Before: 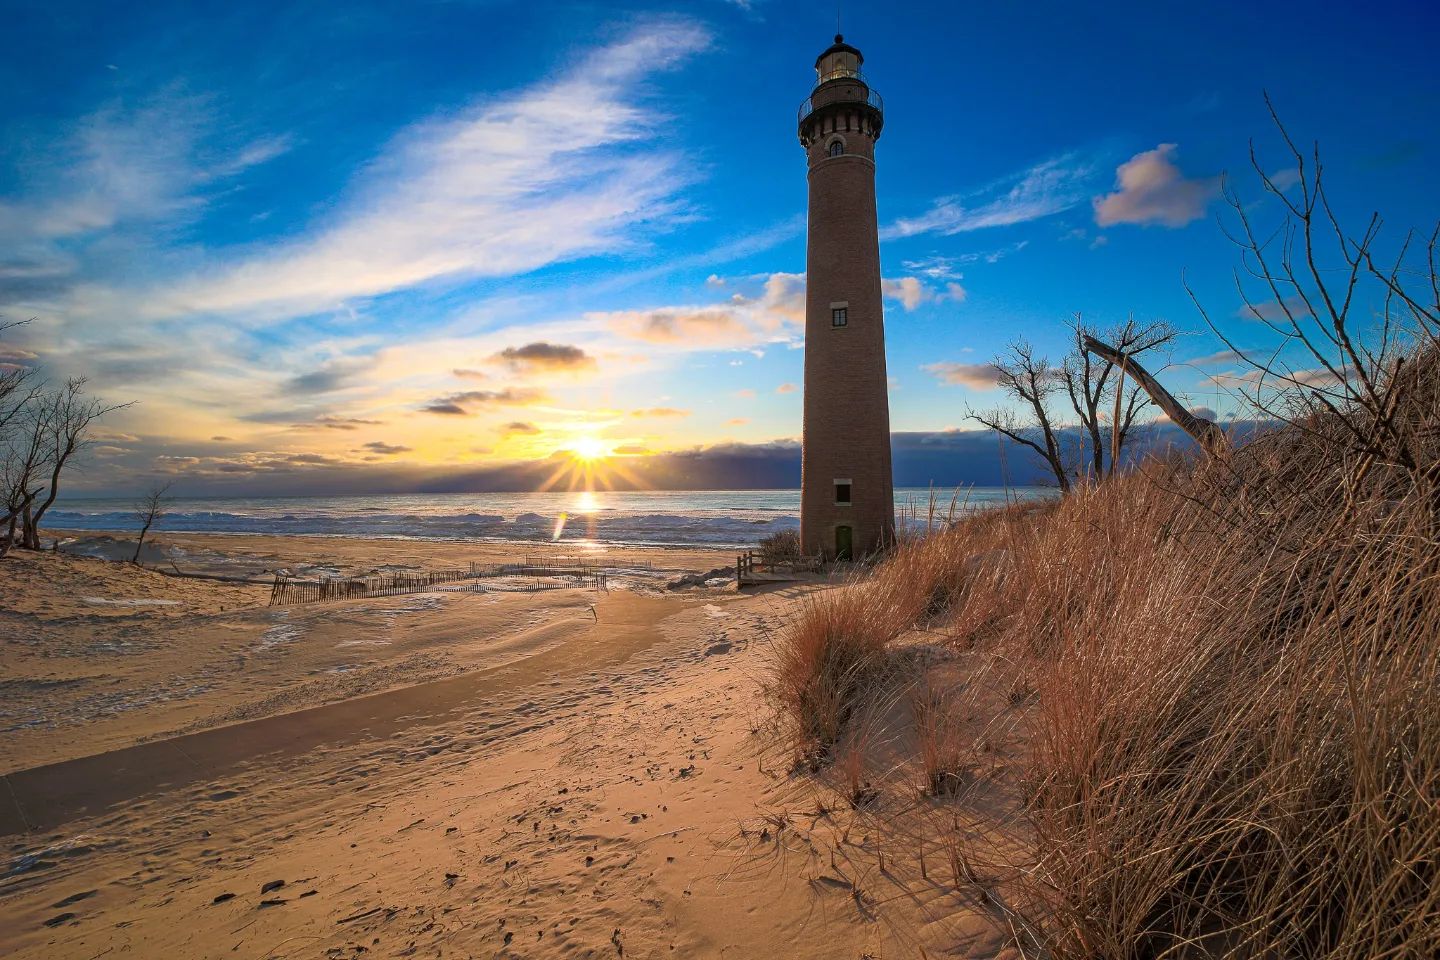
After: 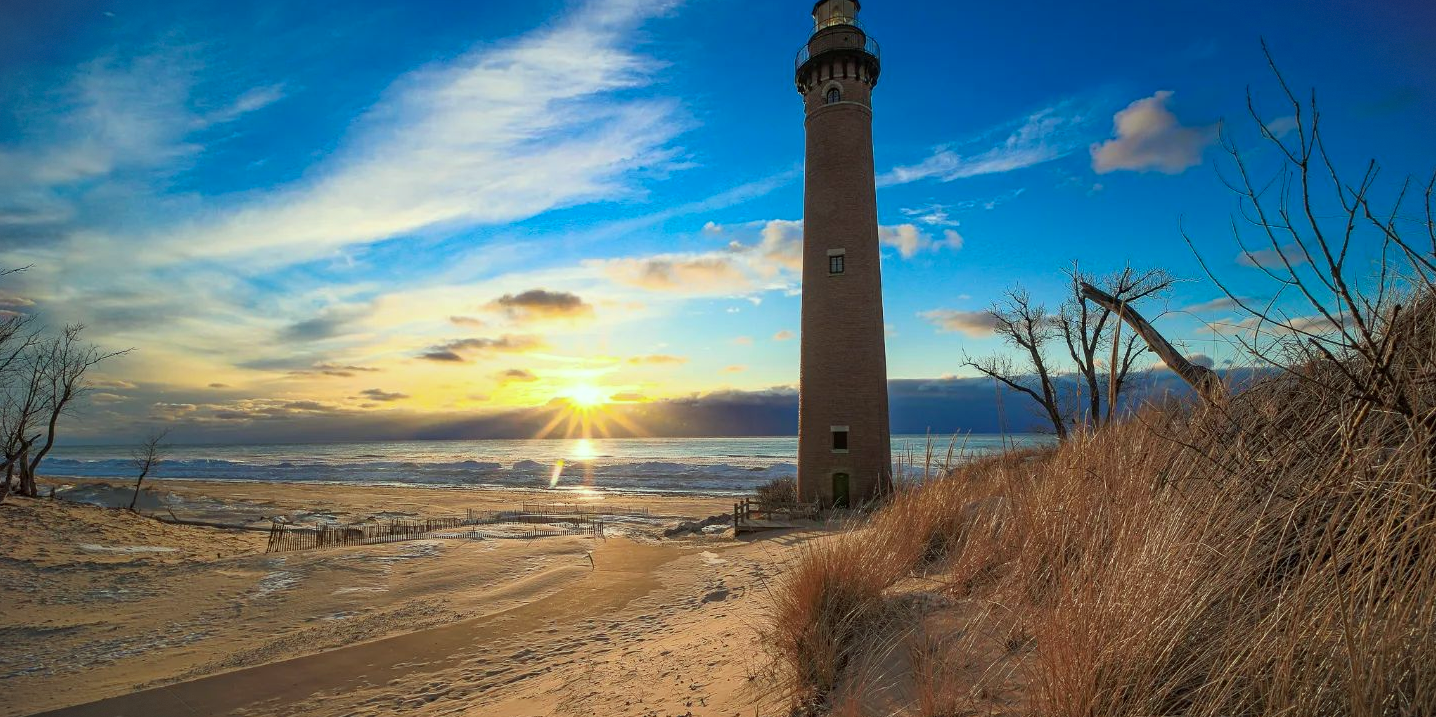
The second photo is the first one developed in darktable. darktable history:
color correction: highlights a* -8.64, highlights b* 3.61
crop: left 0.228%, top 5.548%, bottom 19.758%
vignetting: fall-off start 100.32%, width/height ratio 1.32, dithering 8-bit output
